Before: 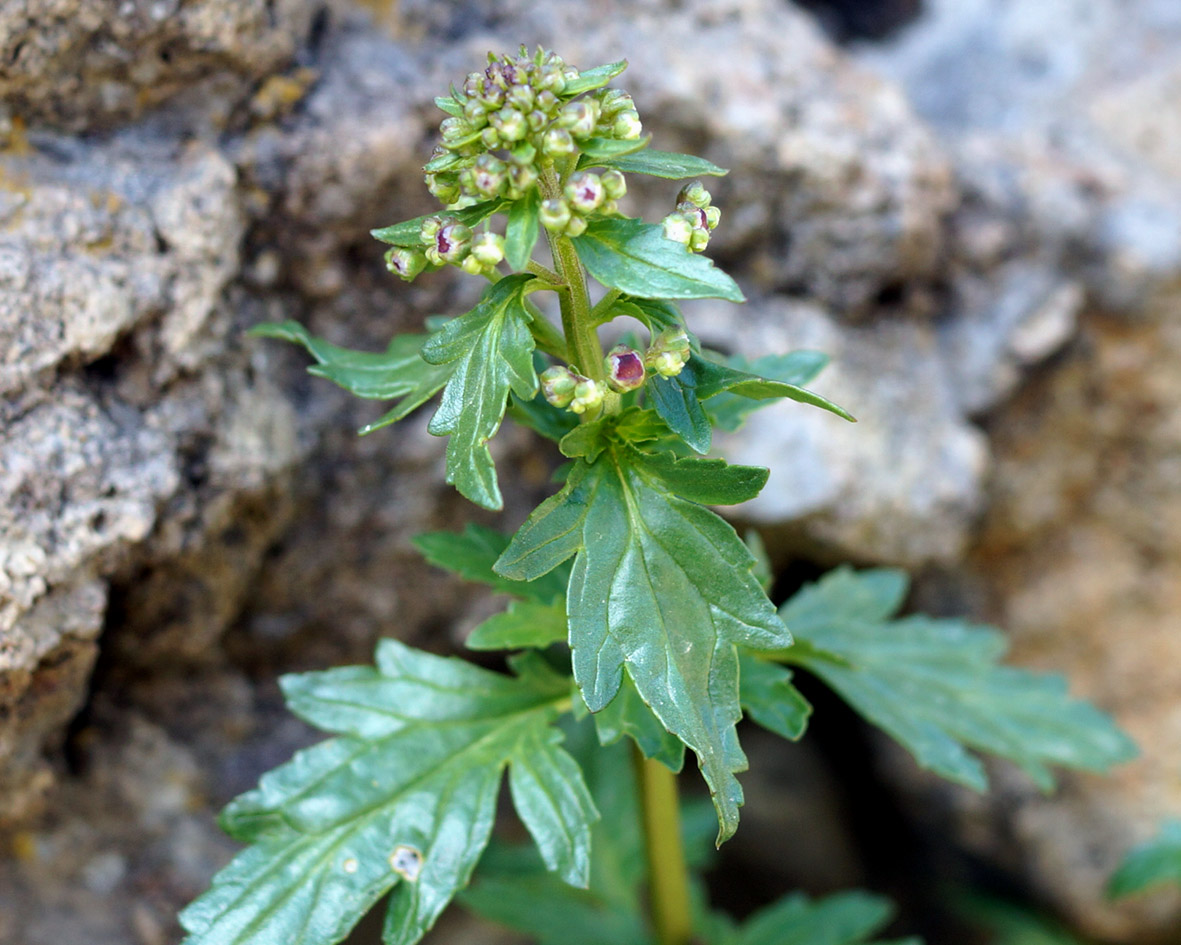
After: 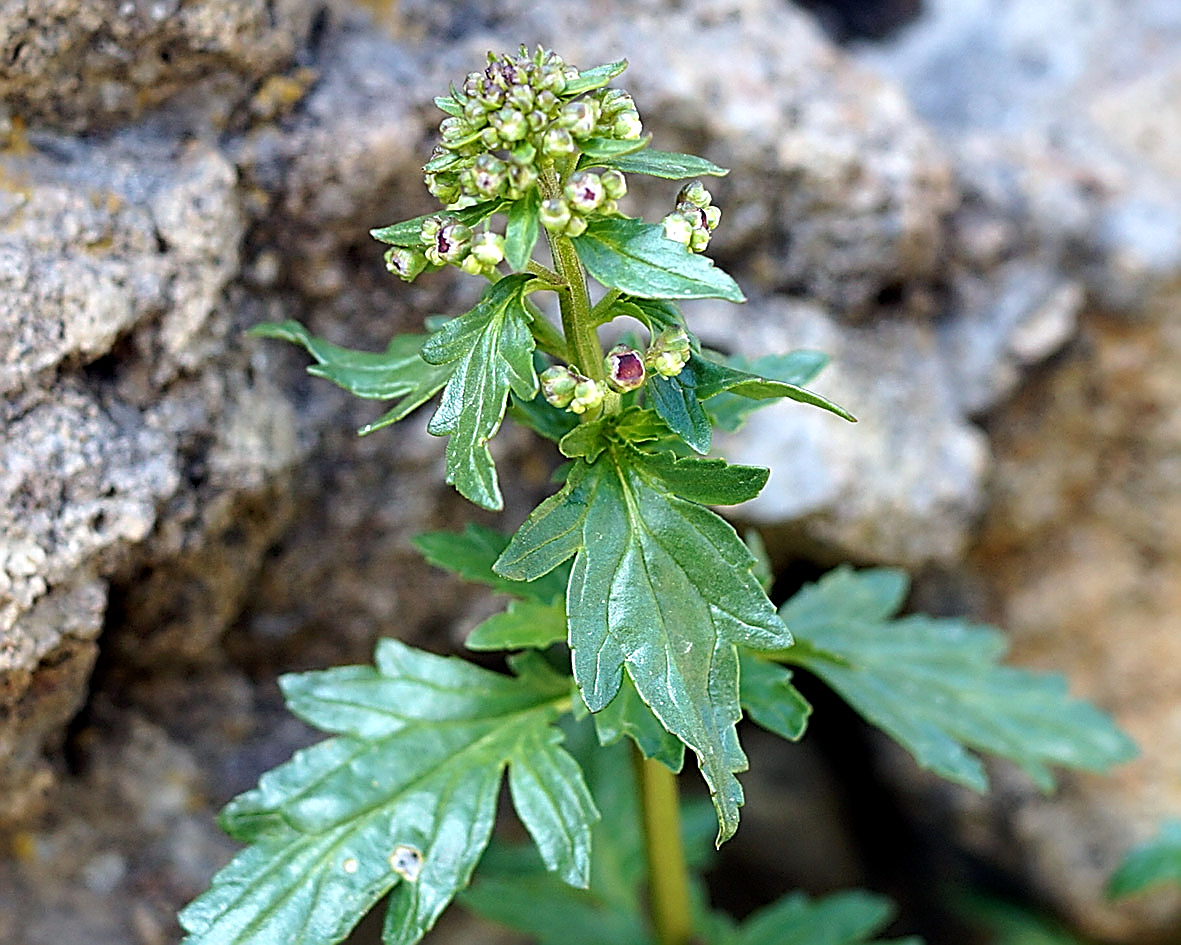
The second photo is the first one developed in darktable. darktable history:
sharpen: amount 1.863
levels: levels [0, 0.48, 0.961]
